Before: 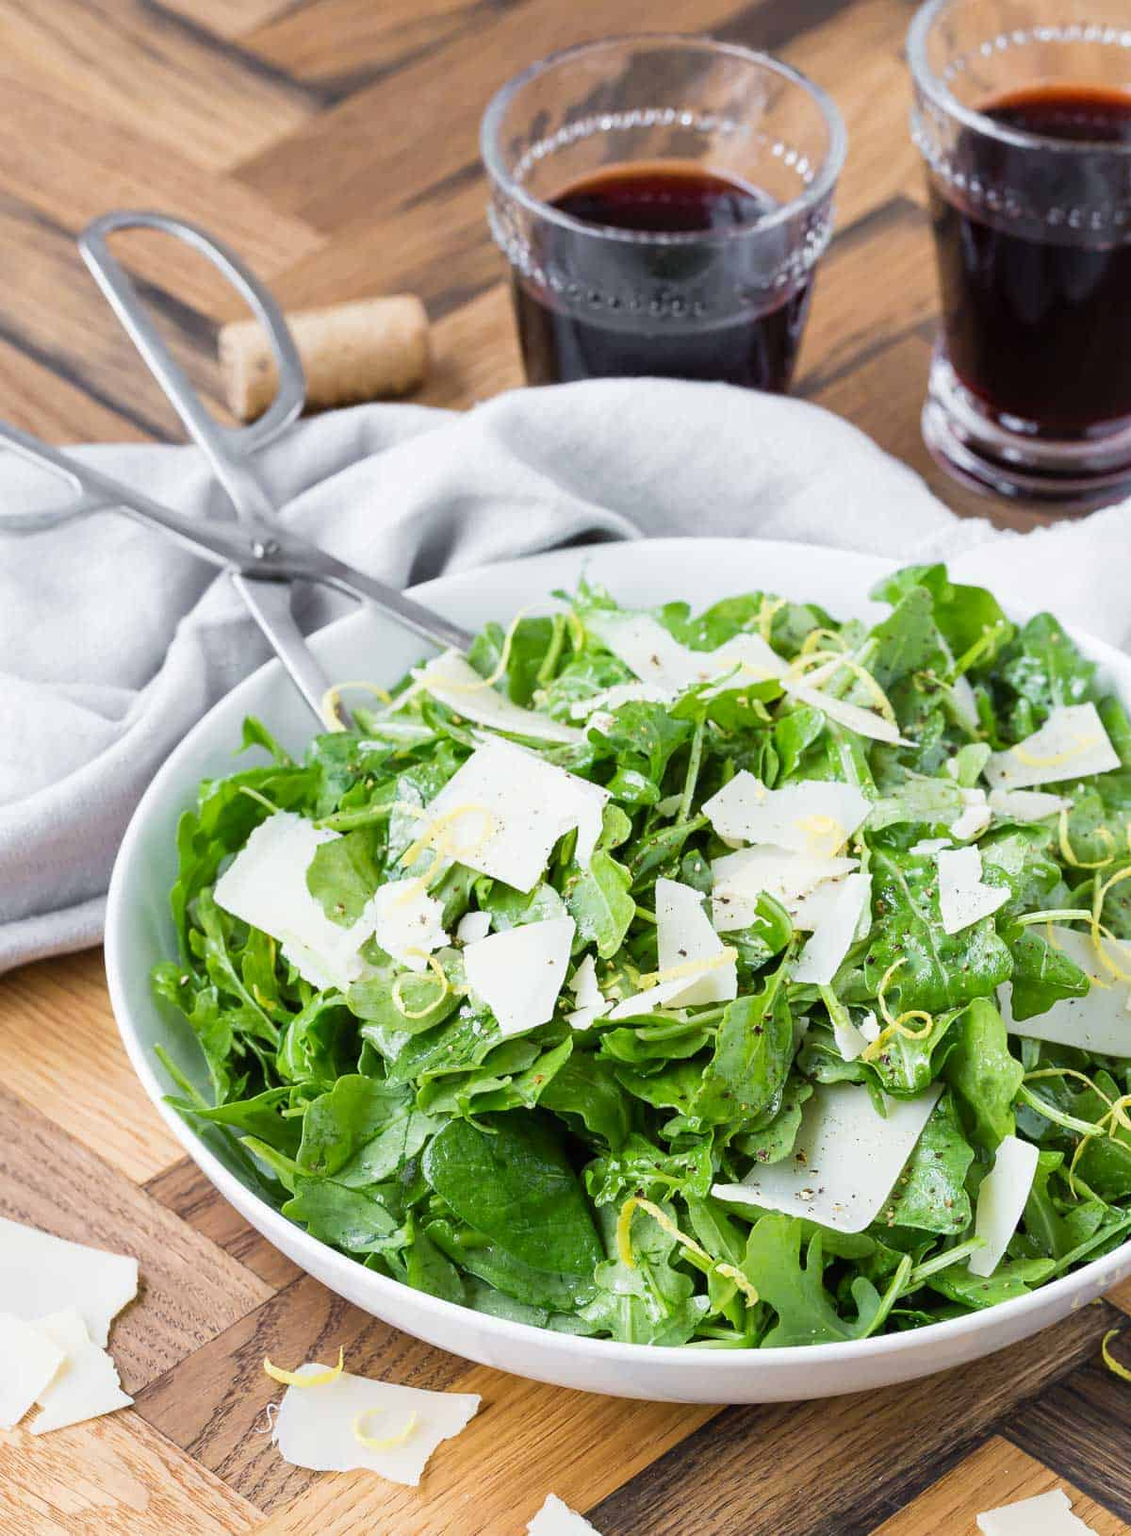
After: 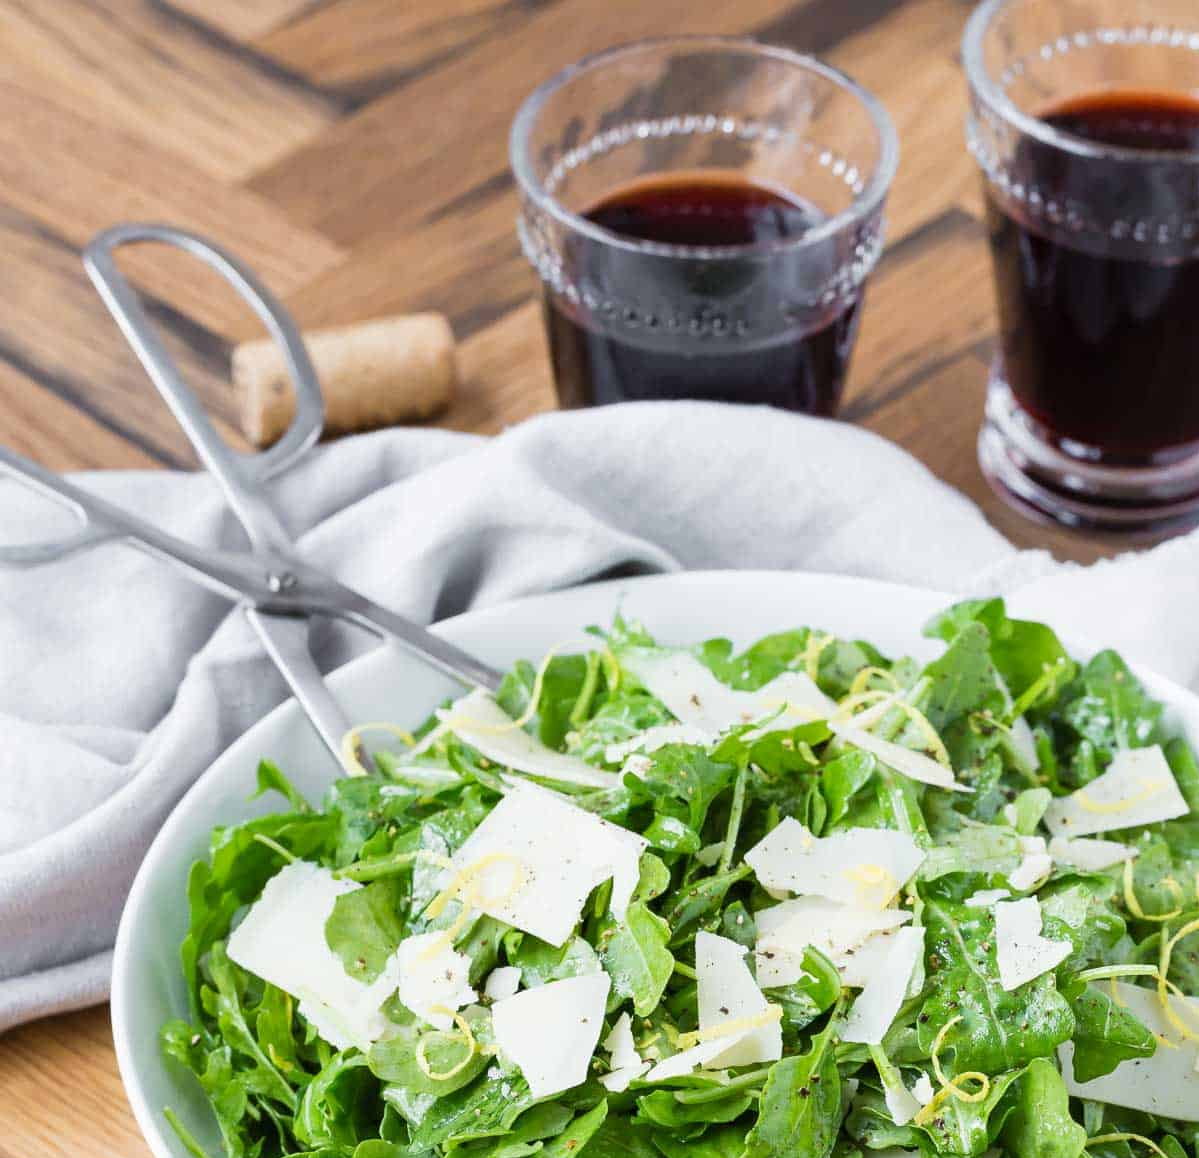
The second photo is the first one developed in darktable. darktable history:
crop: right 0.001%, bottom 28.858%
